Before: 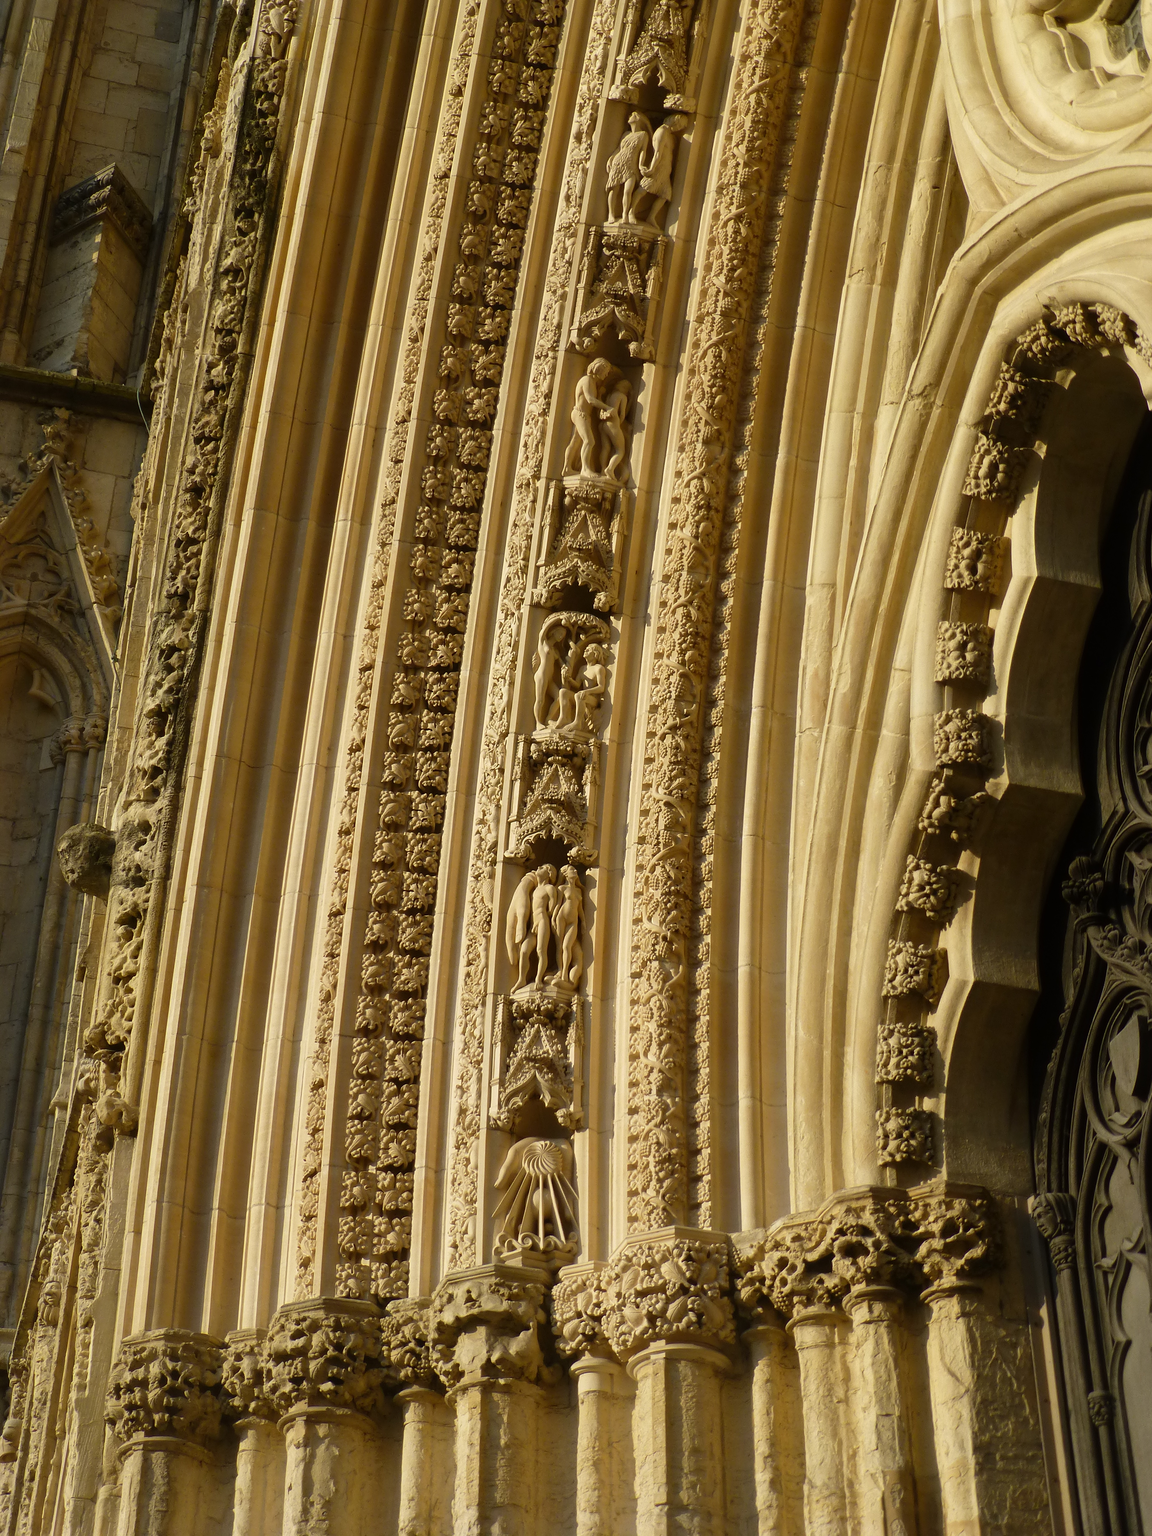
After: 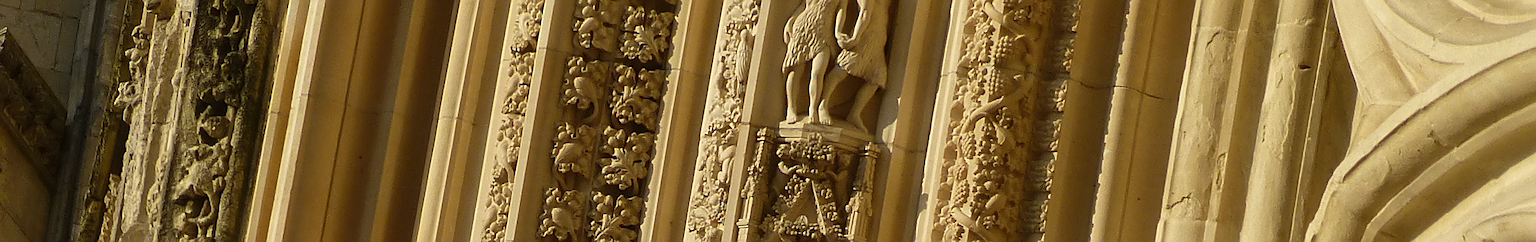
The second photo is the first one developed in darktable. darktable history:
color zones: curves: ch0 [(0.25, 0.5) (0.636, 0.25) (0.75, 0.5)]
contrast brightness saturation: saturation -0.05
crop and rotate: left 9.644%, top 9.491%, right 6.021%, bottom 80.509%
sharpen: on, module defaults
